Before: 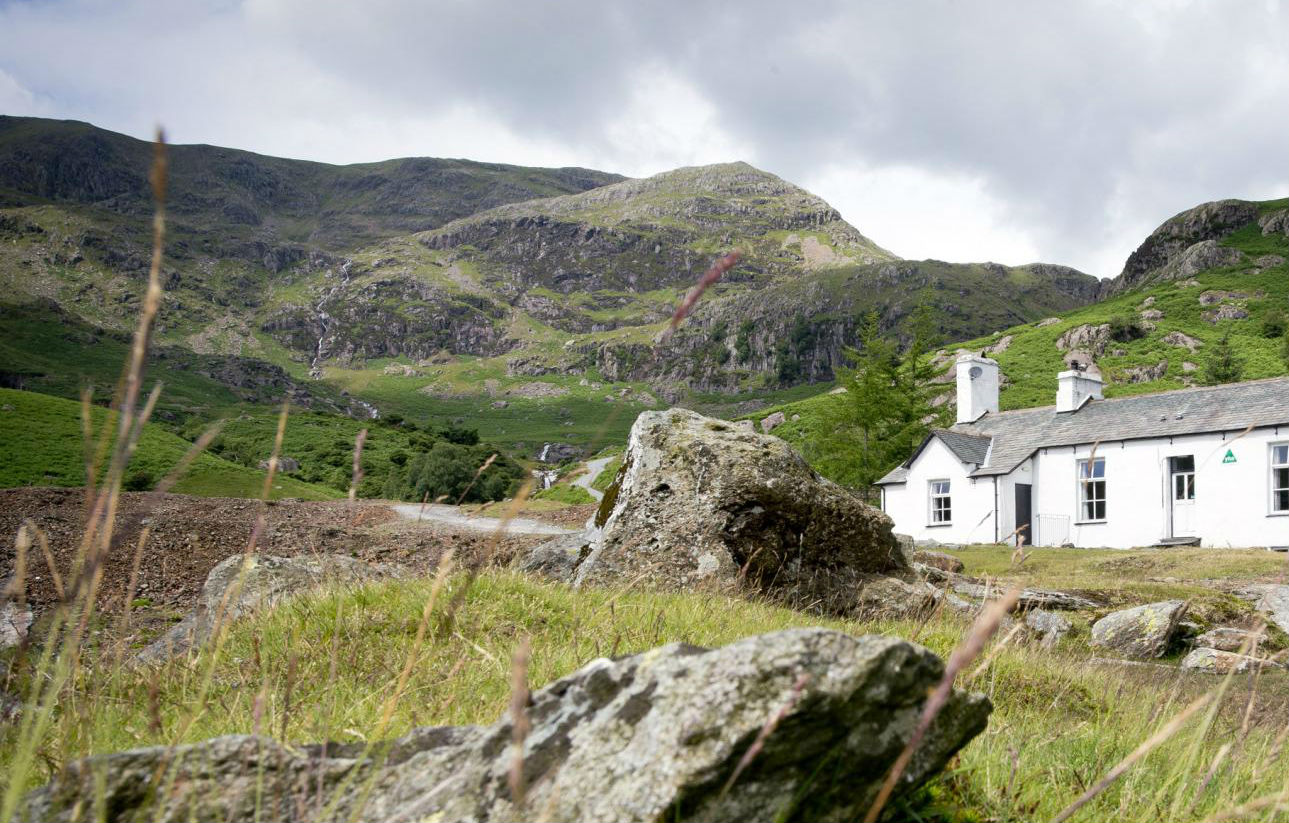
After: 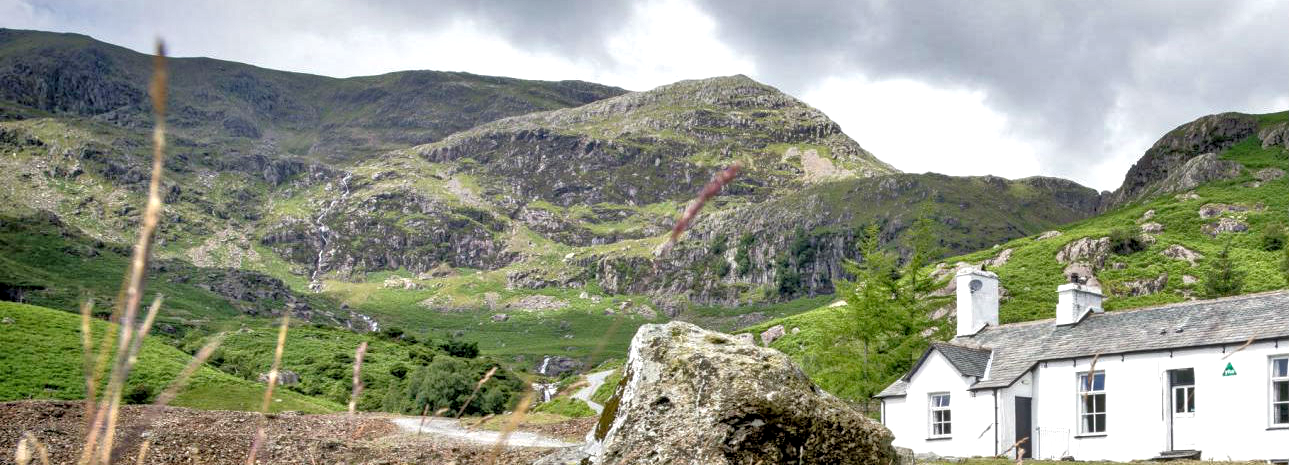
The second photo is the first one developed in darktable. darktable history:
shadows and highlights: shadows 11.15, white point adjustment 1.17, soften with gaussian
exposure: exposure 0.073 EV, compensate exposure bias true, compensate highlight preservation false
tone equalizer: -7 EV 0.143 EV, -6 EV 0.614 EV, -5 EV 1.15 EV, -4 EV 1.36 EV, -3 EV 1.13 EV, -2 EV 0.6 EV, -1 EV 0.167 EV
crop and rotate: top 10.599%, bottom 32.831%
local contrast: detail 142%
